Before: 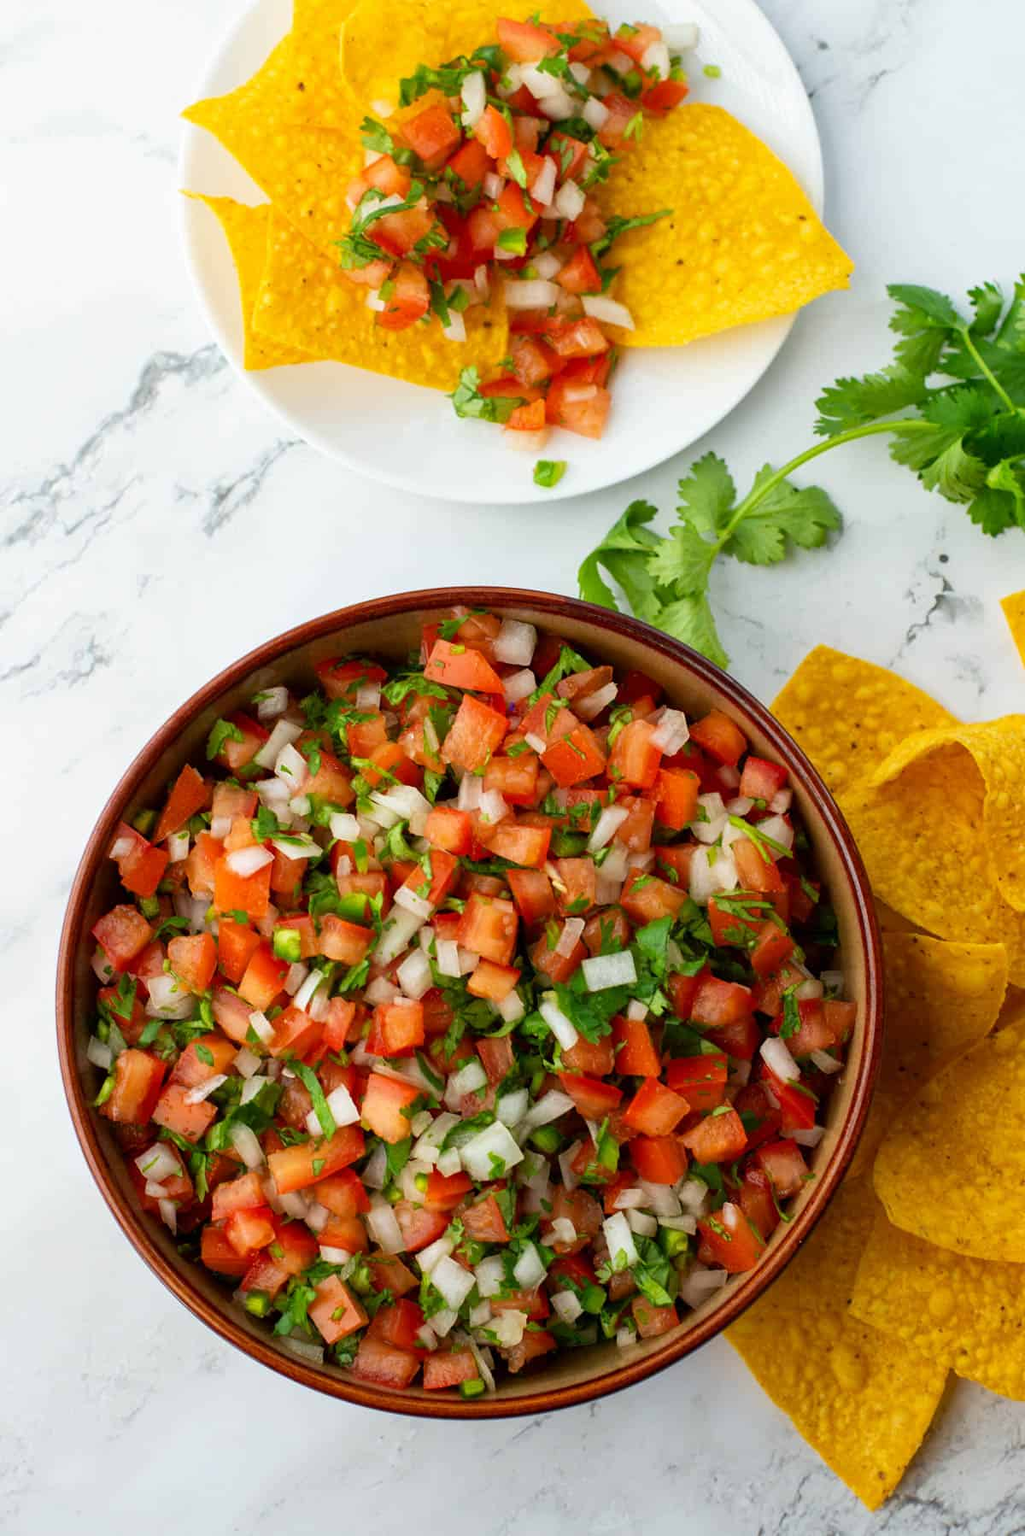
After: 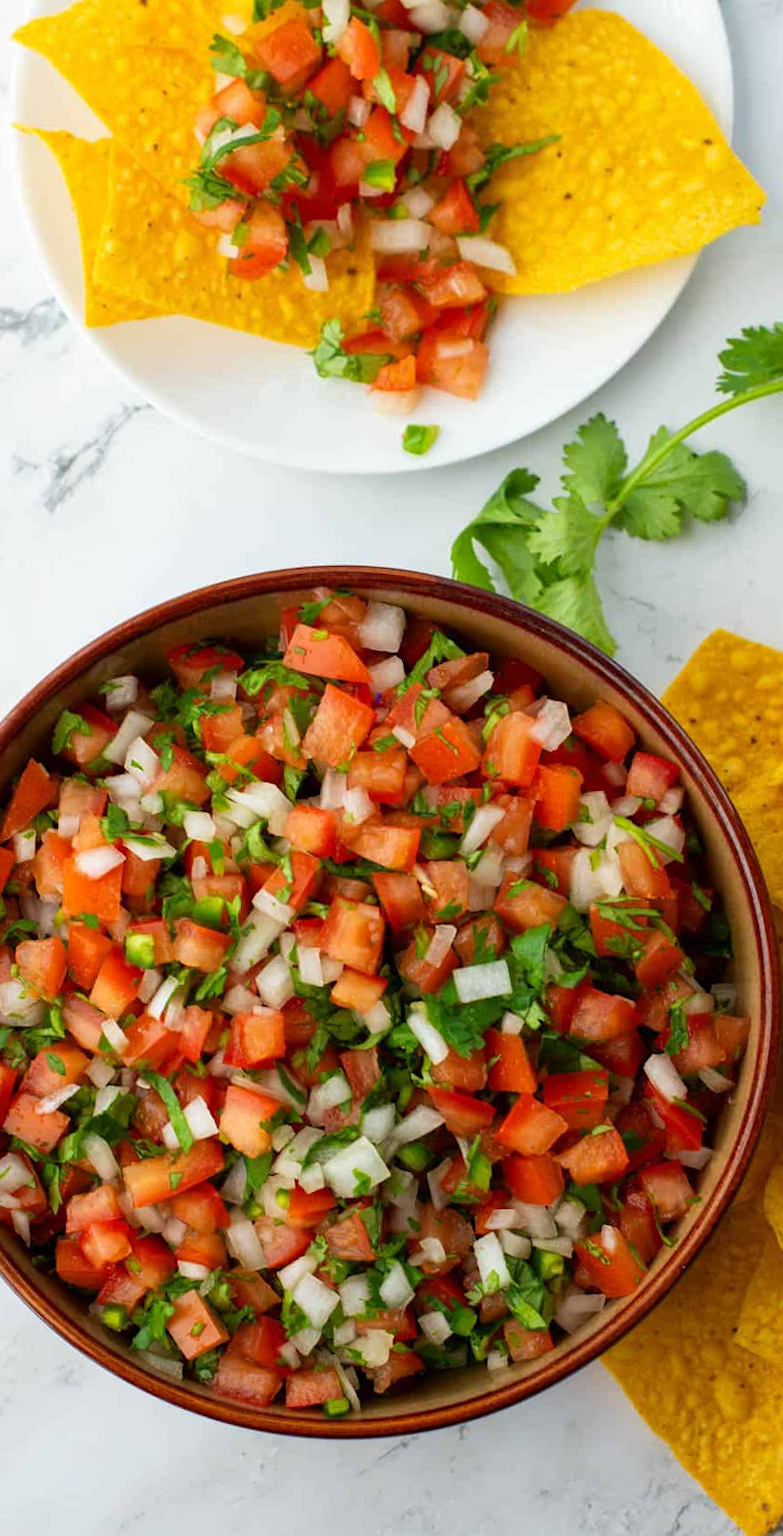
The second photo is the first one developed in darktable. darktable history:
rotate and perspective: rotation 0.074°, lens shift (vertical) 0.096, lens shift (horizontal) -0.041, crop left 0.043, crop right 0.952, crop top 0.024, crop bottom 0.979
crop and rotate: left 13.15%, top 5.251%, right 12.609%
